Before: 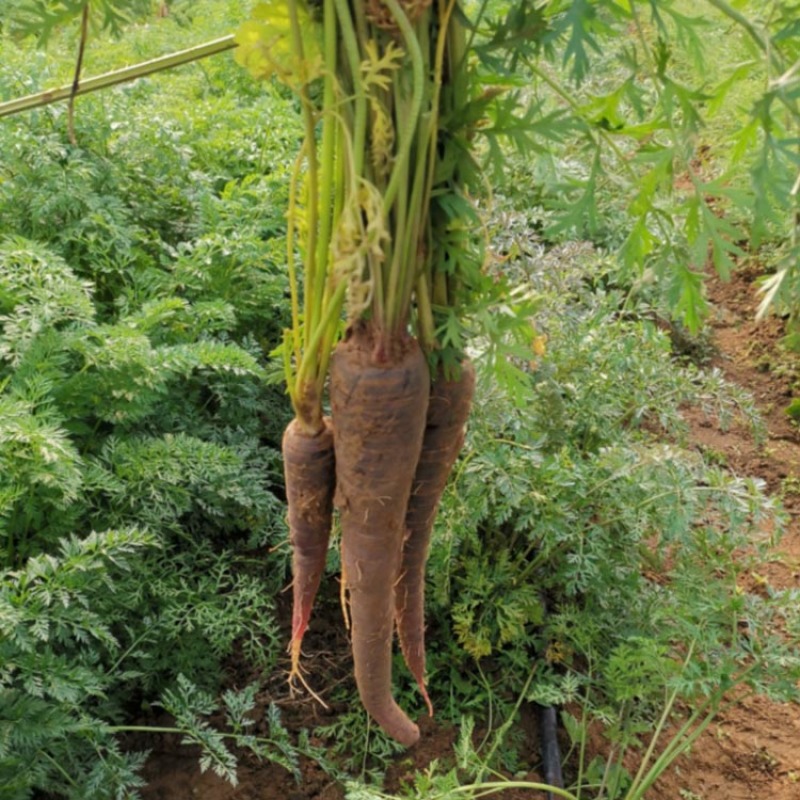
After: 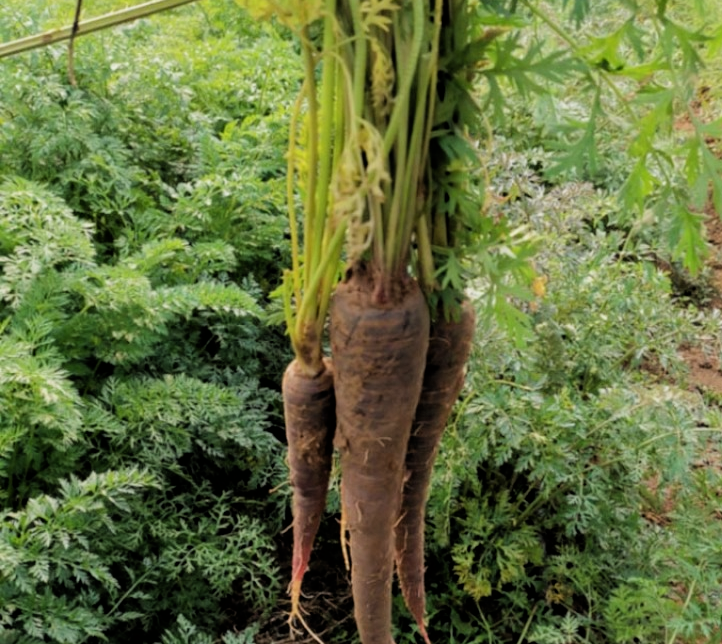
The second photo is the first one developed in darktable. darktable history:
filmic rgb: black relative exposure -5 EV, white relative exposure 3.2 EV, hardness 3.42, contrast 1.2, highlights saturation mix -30%
crop: top 7.49%, right 9.717%, bottom 11.943%
